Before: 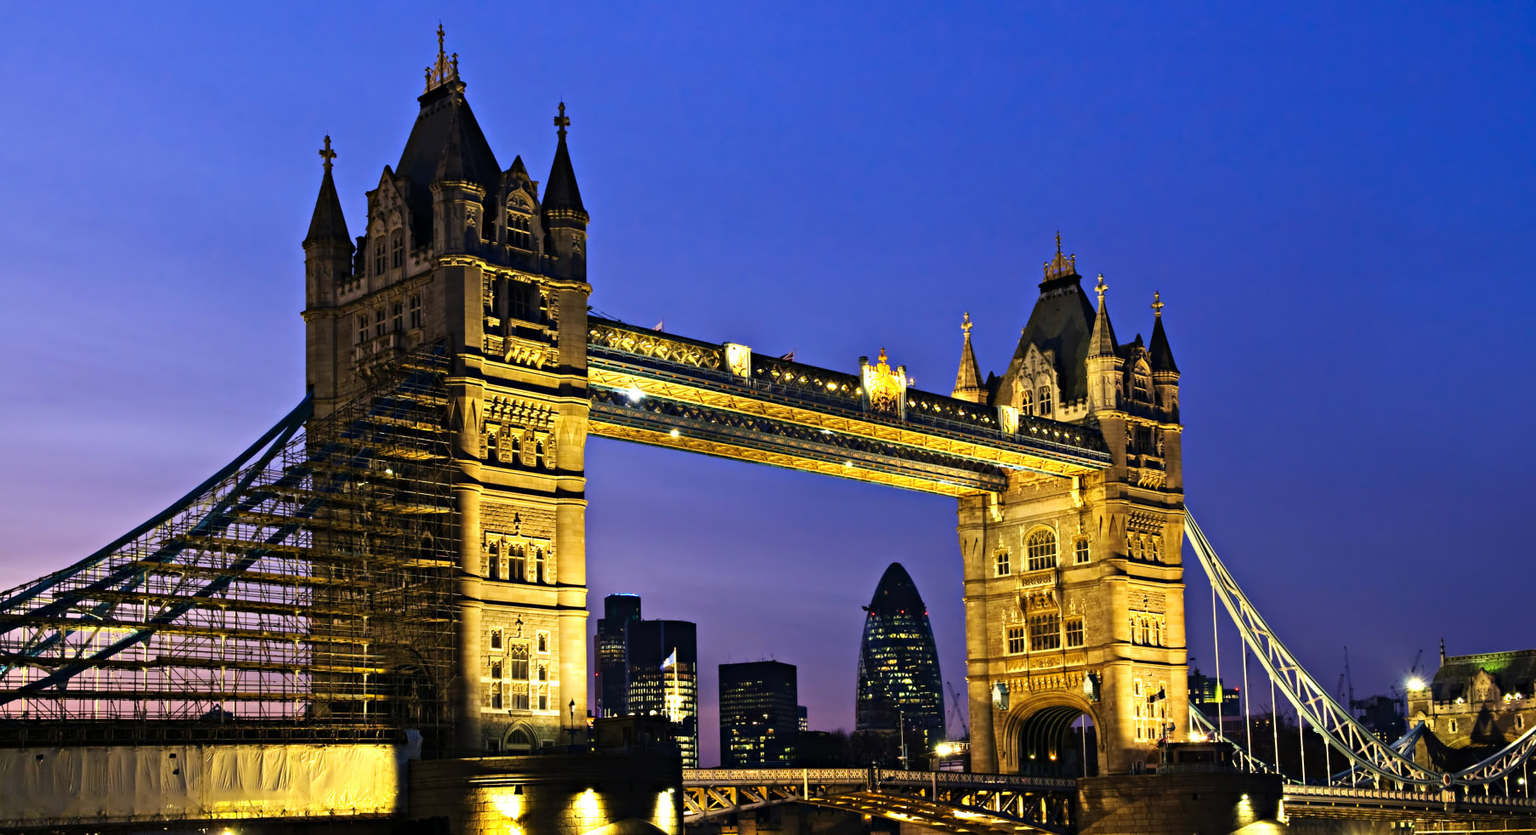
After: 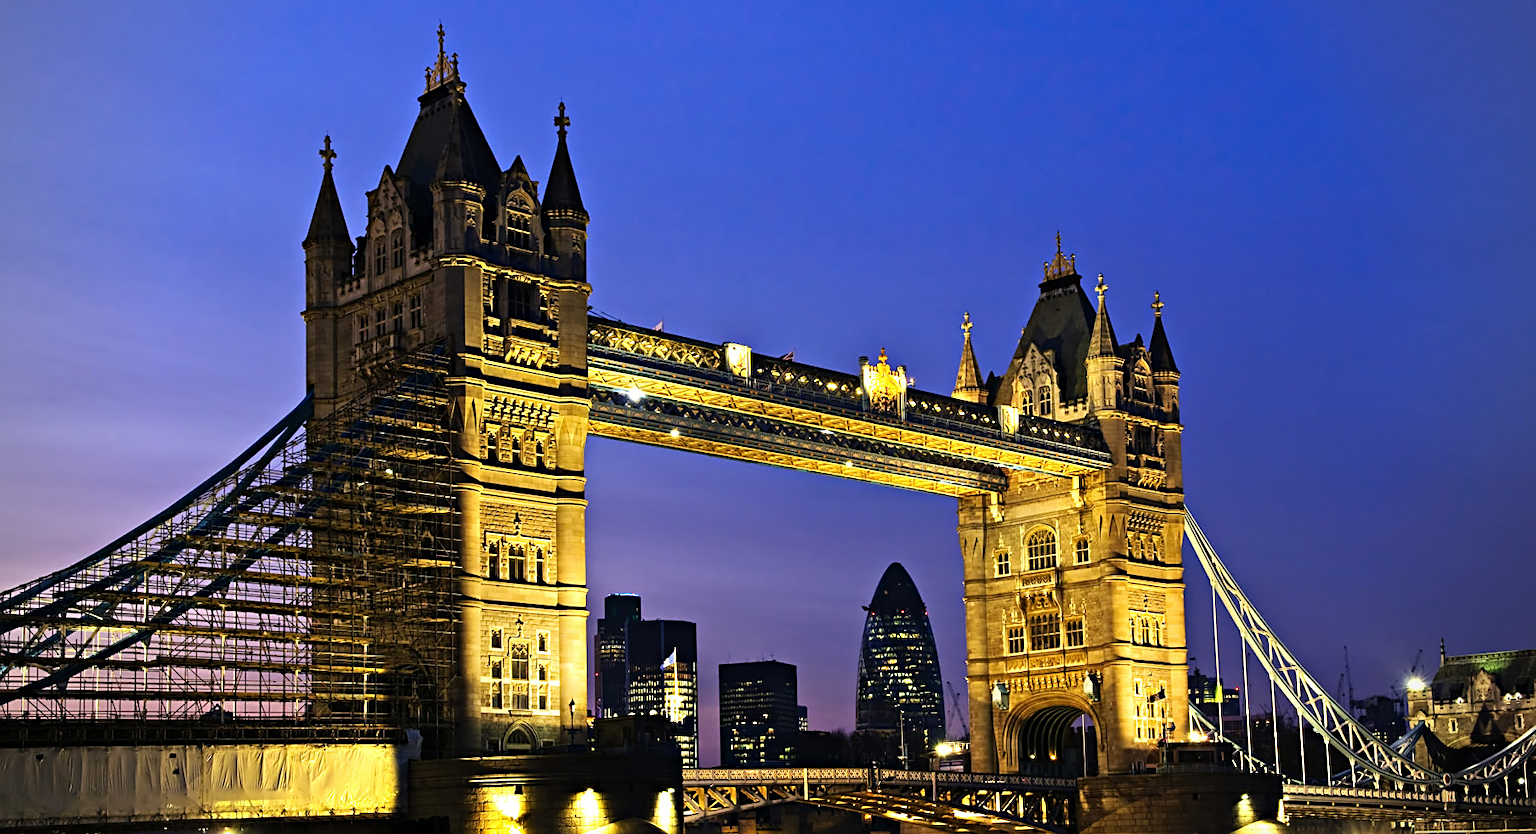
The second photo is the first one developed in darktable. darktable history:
sharpen: on, module defaults
vignetting: fall-off radius 60.92%
